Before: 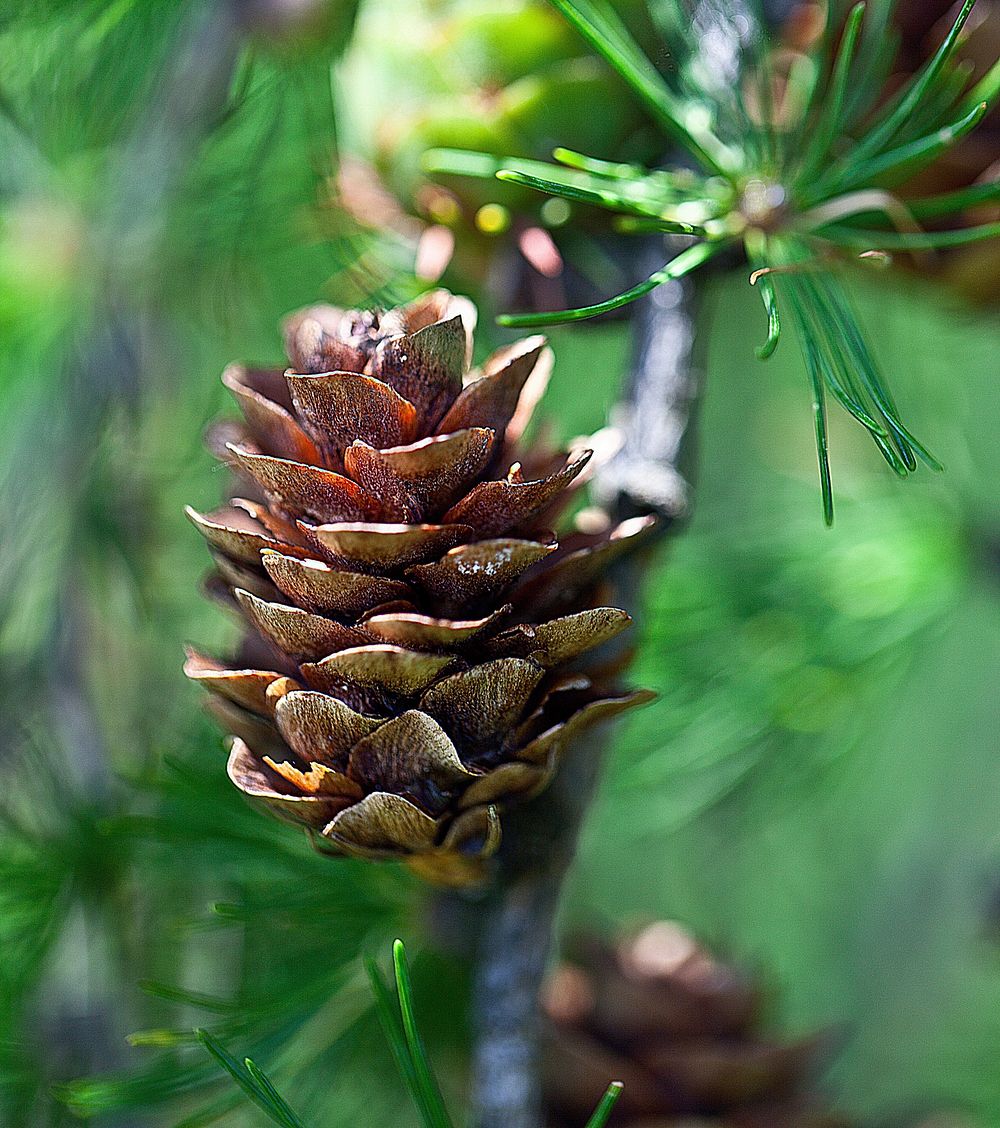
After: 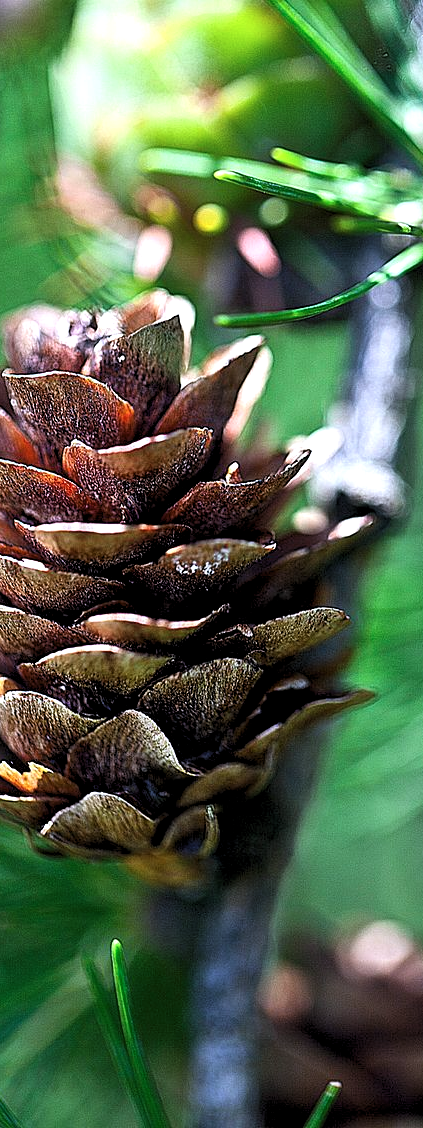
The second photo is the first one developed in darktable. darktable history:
crop: left 28.223%, right 29.423%
levels: levels [0.055, 0.477, 0.9]
color calibration: gray › normalize channels true, illuminant as shot in camera, x 0.358, y 0.373, temperature 4628.91 K, gamut compression 0.026
